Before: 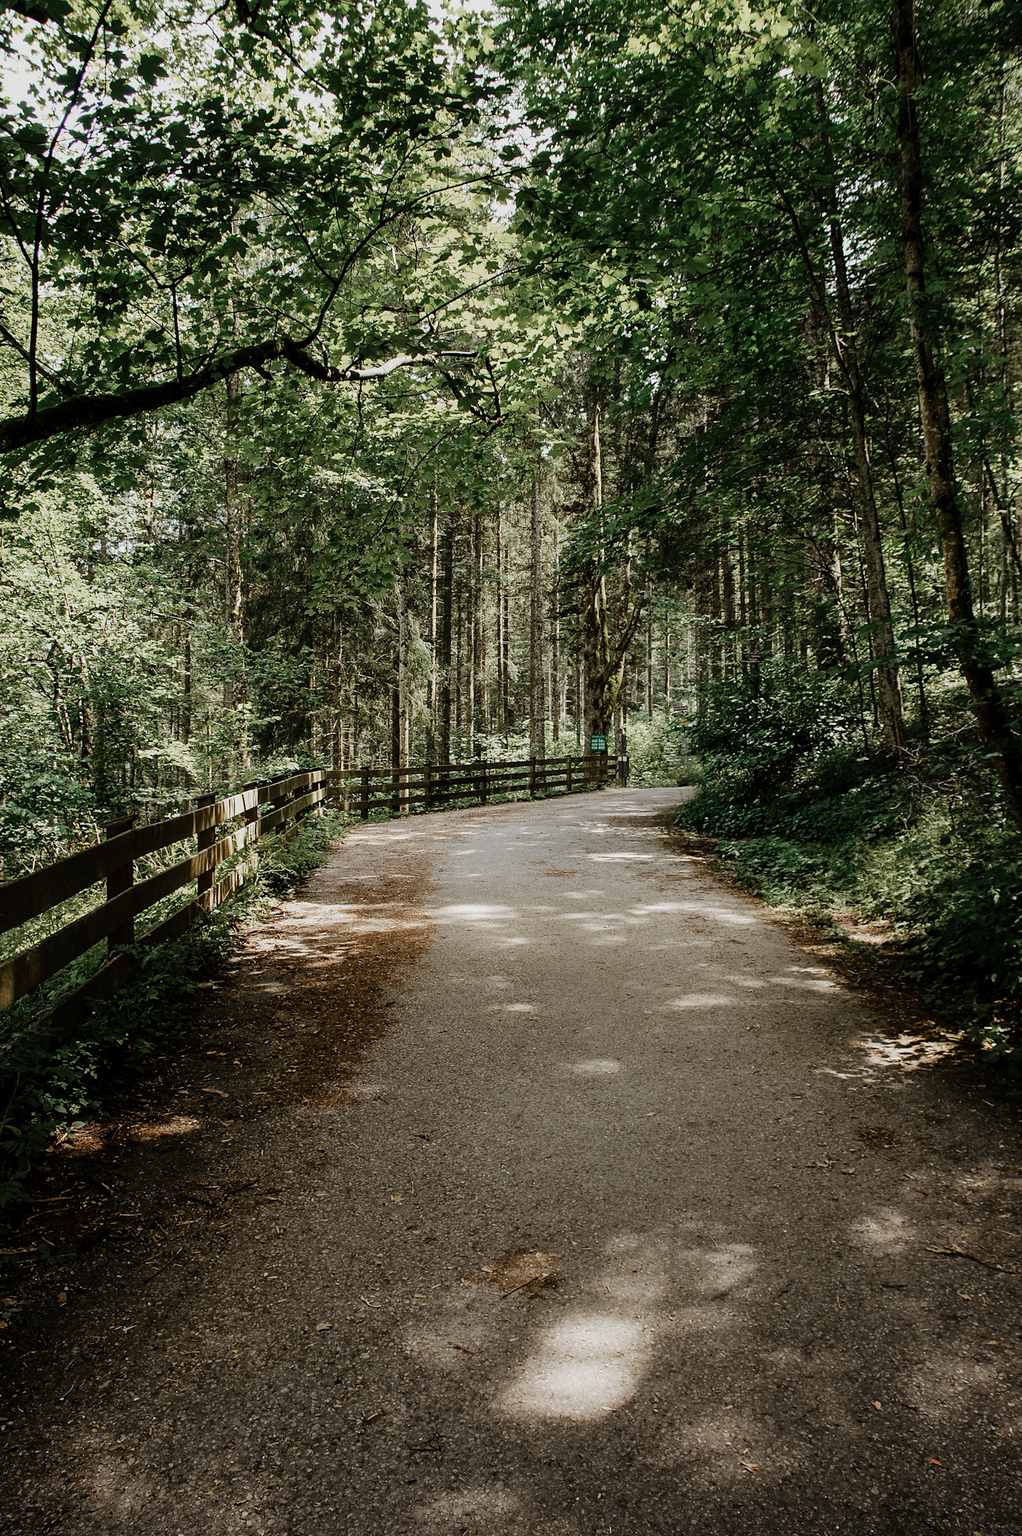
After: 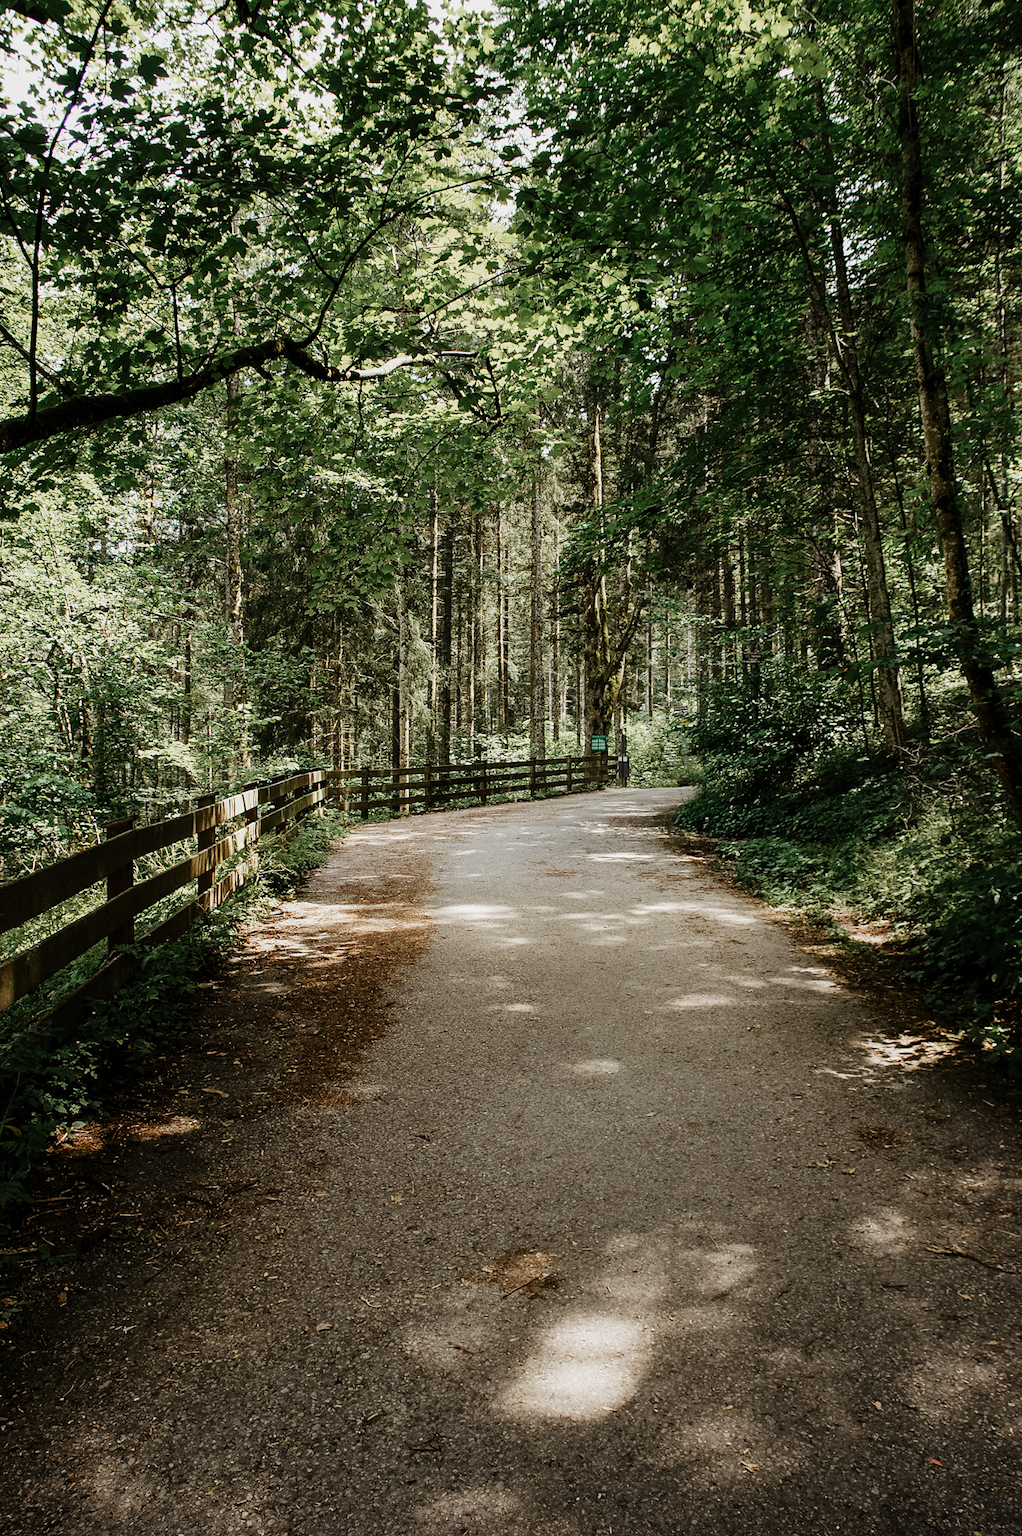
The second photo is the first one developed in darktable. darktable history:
exposure: exposure 0.084 EV, compensate exposure bias true, compensate highlight preservation false
contrast brightness saturation: contrast 0.1, brightness 0.026, saturation 0.09
